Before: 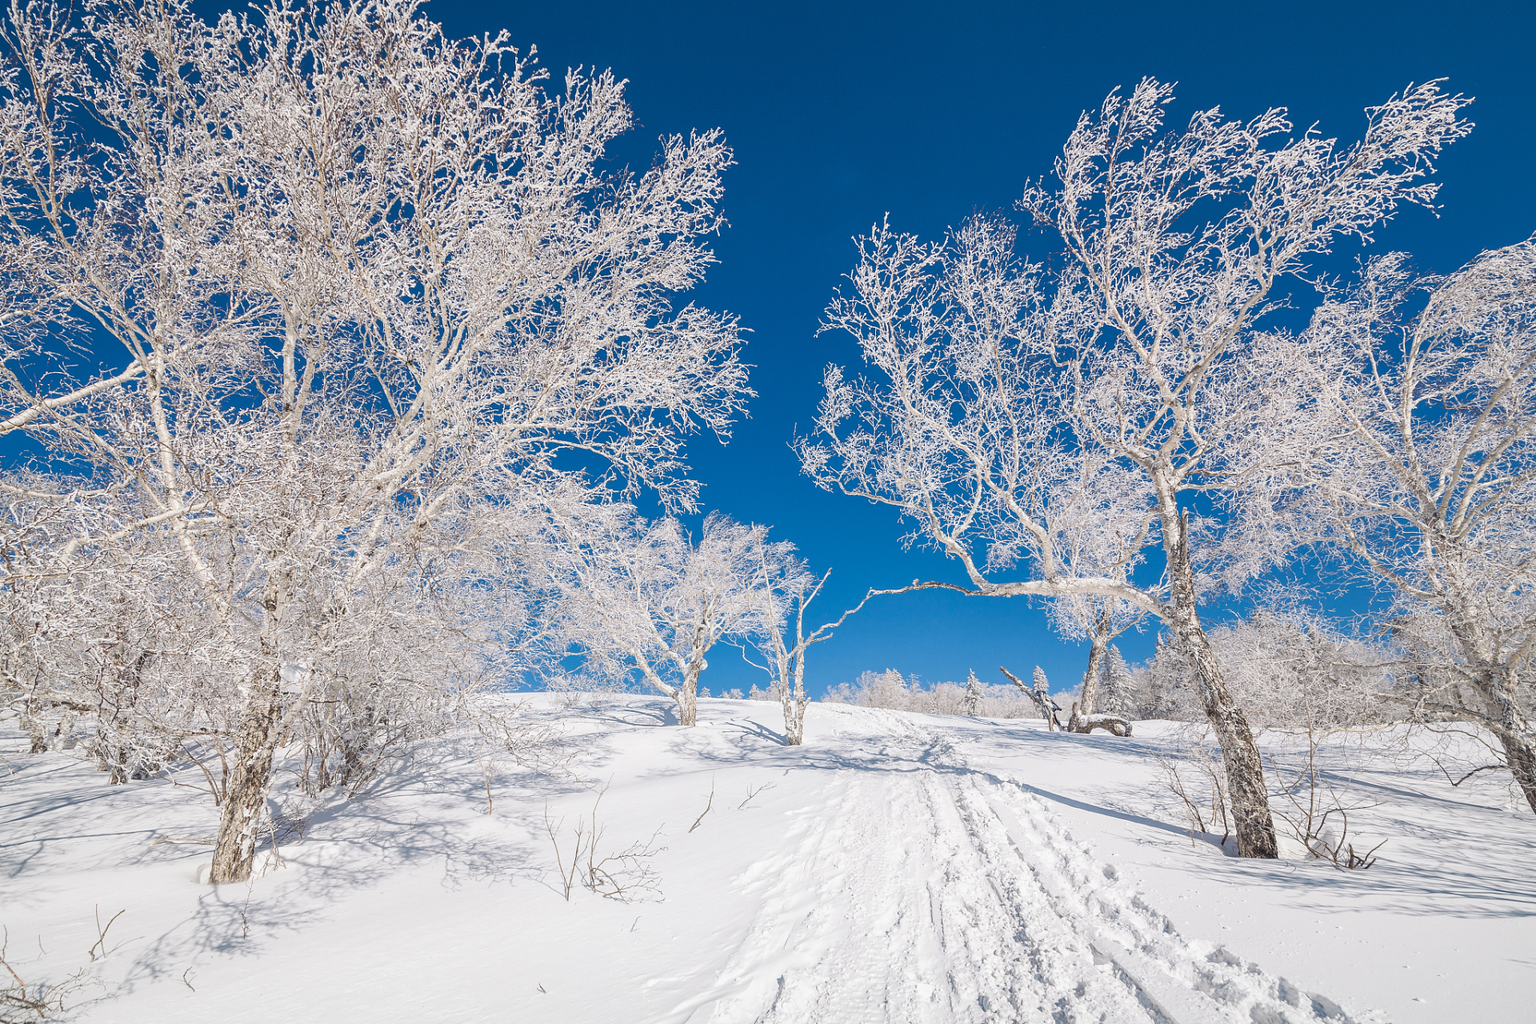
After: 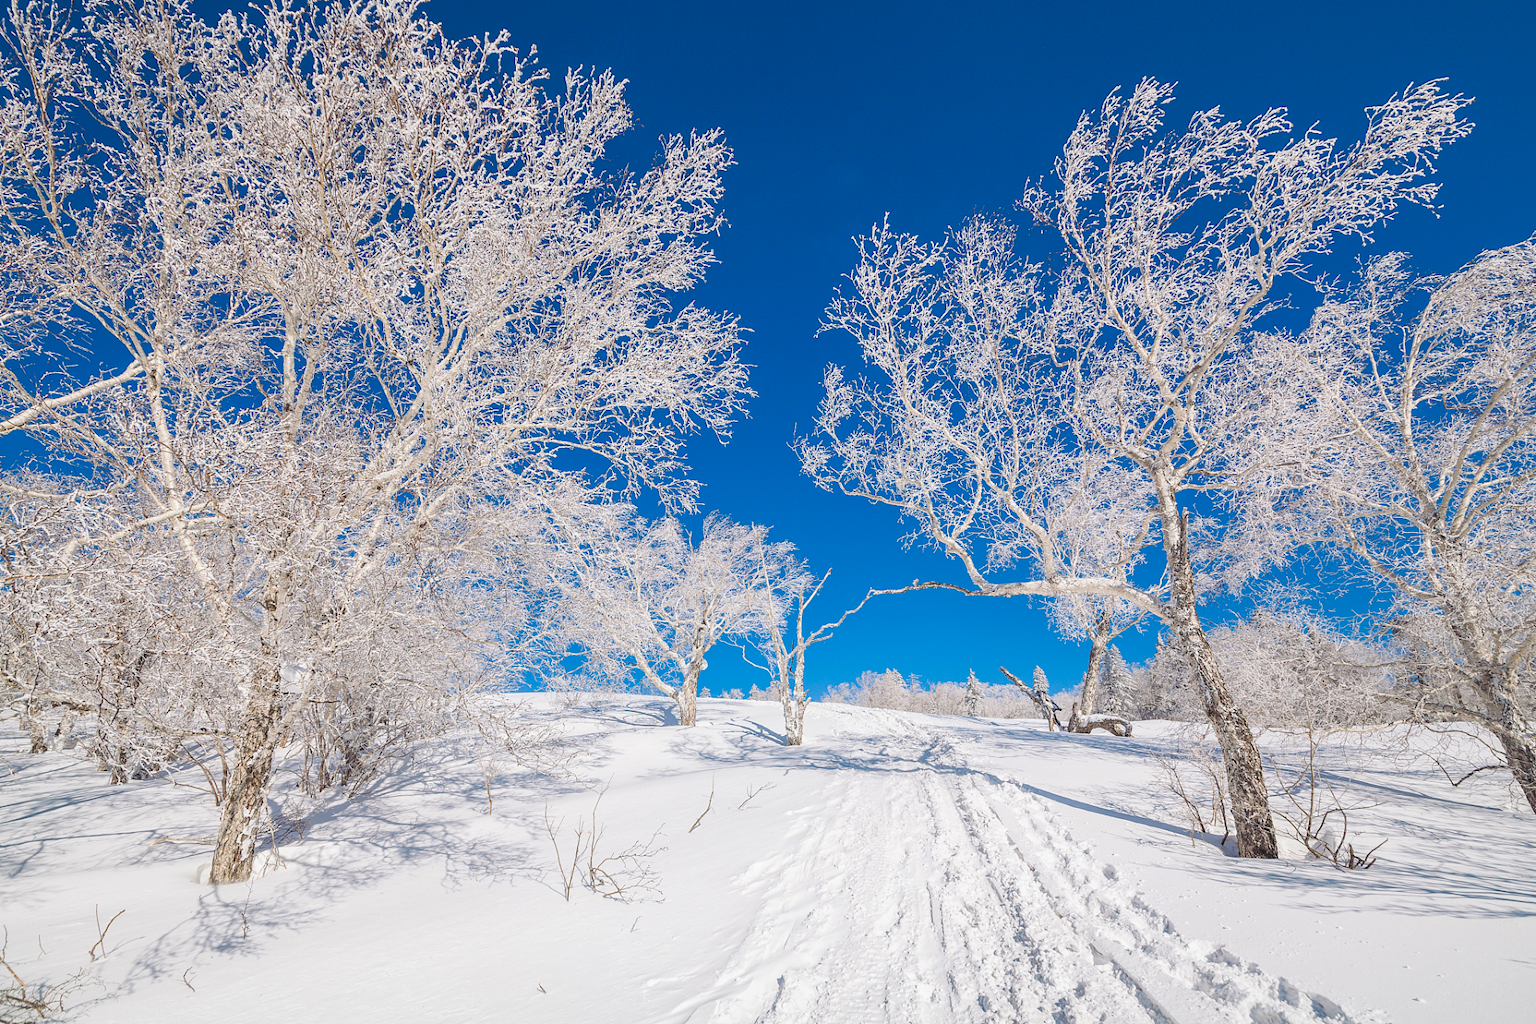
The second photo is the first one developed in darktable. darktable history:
color balance rgb: linear chroma grading › global chroma 20.497%, perceptual saturation grading › global saturation 0.296%, global vibrance 14.715%
